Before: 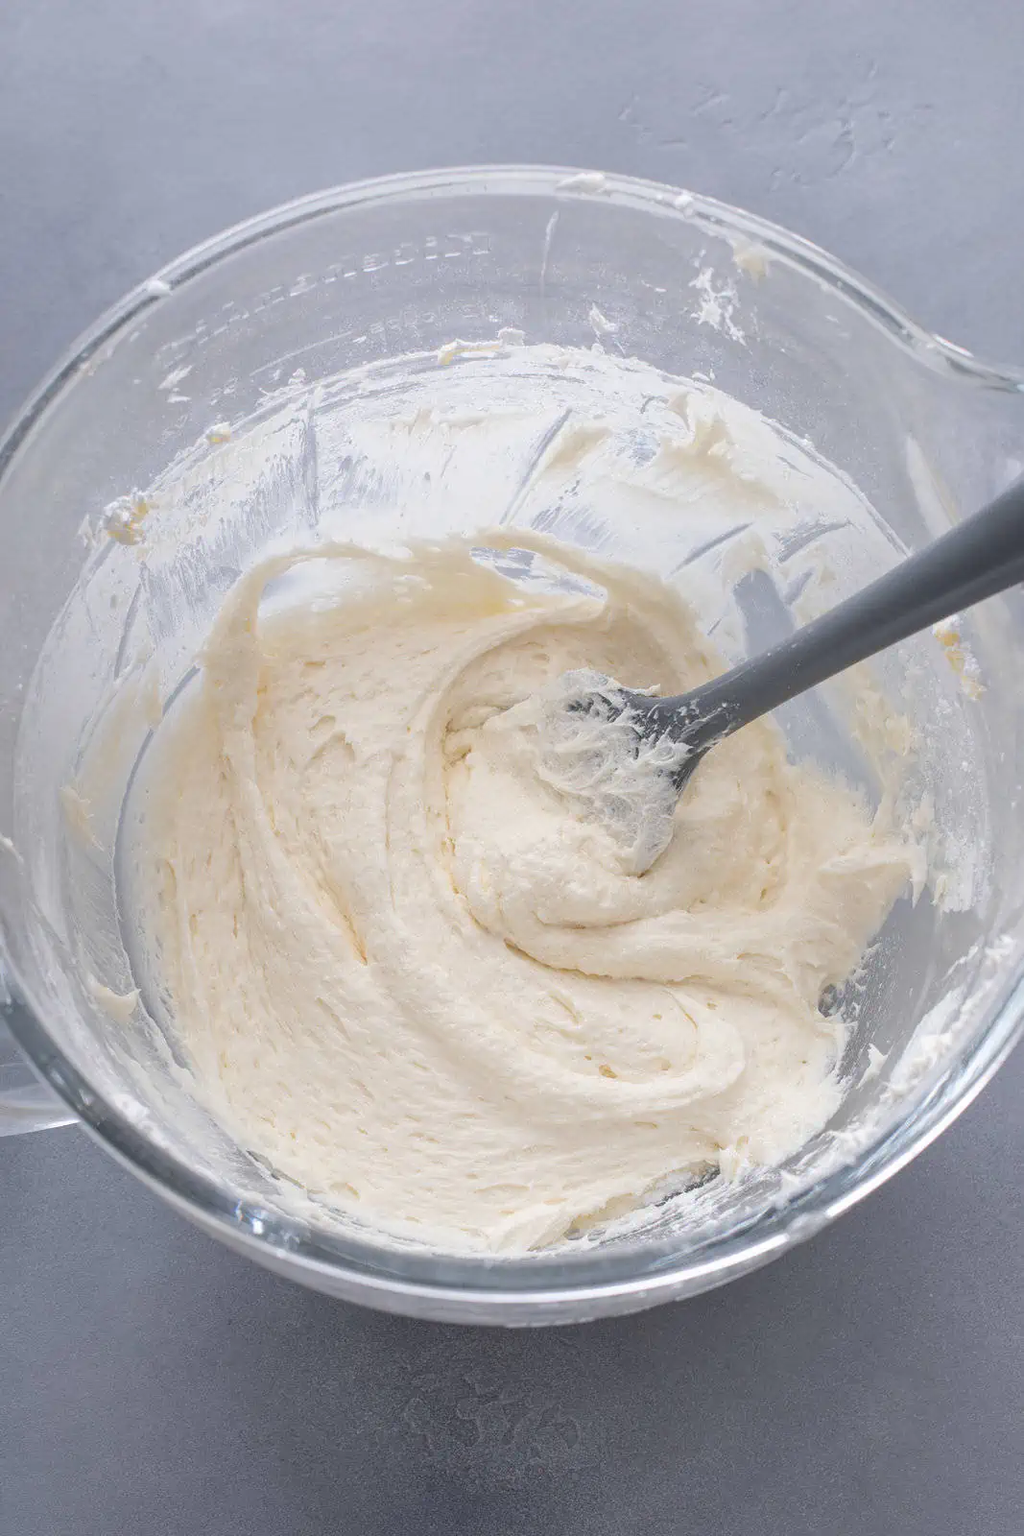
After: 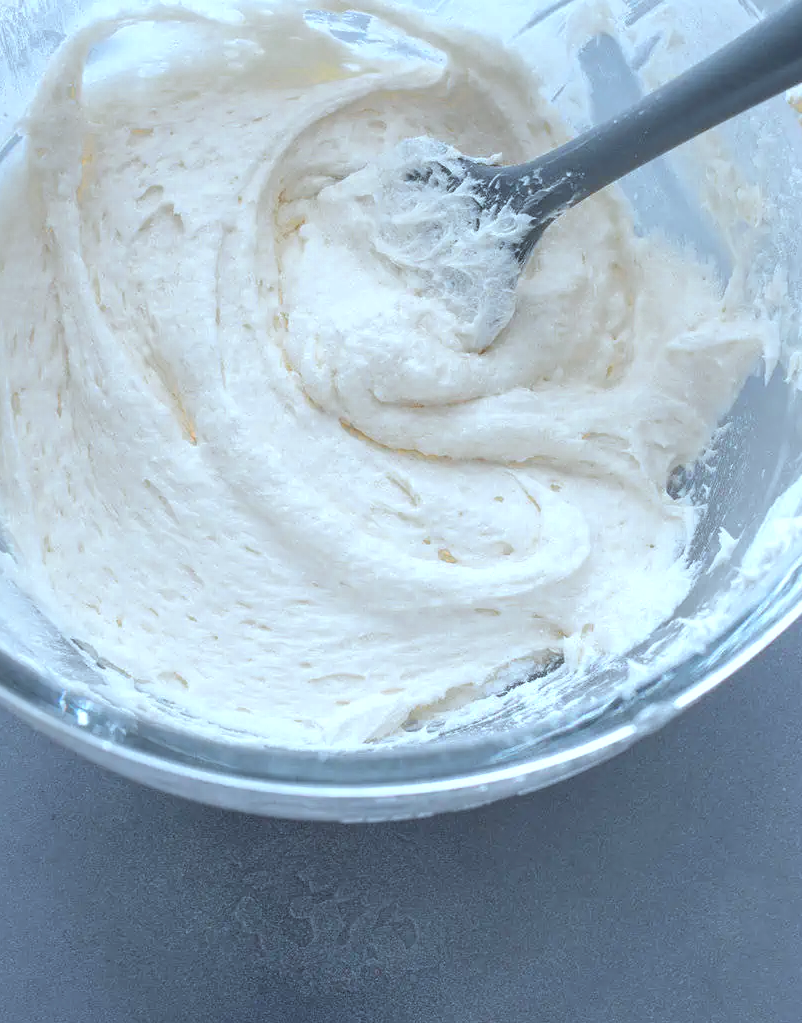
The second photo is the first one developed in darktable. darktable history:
crop and rotate: left 17.51%, top 35.114%, right 7.297%, bottom 0.921%
color calibration: x 0.383, y 0.371, temperature 3893.29 K
color zones: curves: ch0 [(0.018, 0.548) (0.197, 0.654) (0.425, 0.447) (0.605, 0.658) (0.732, 0.579)]; ch1 [(0.105, 0.531) (0.224, 0.531) (0.386, 0.39) (0.618, 0.456) (0.732, 0.456) (0.956, 0.421)]; ch2 [(0.039, 0.583) (0.215, 0.465) (0.399, 0.544) (0.465, 0.548) (0.614, 0.447) (0.724, 0.43) (0.882, 0.623) (0.956, 0.632)]
